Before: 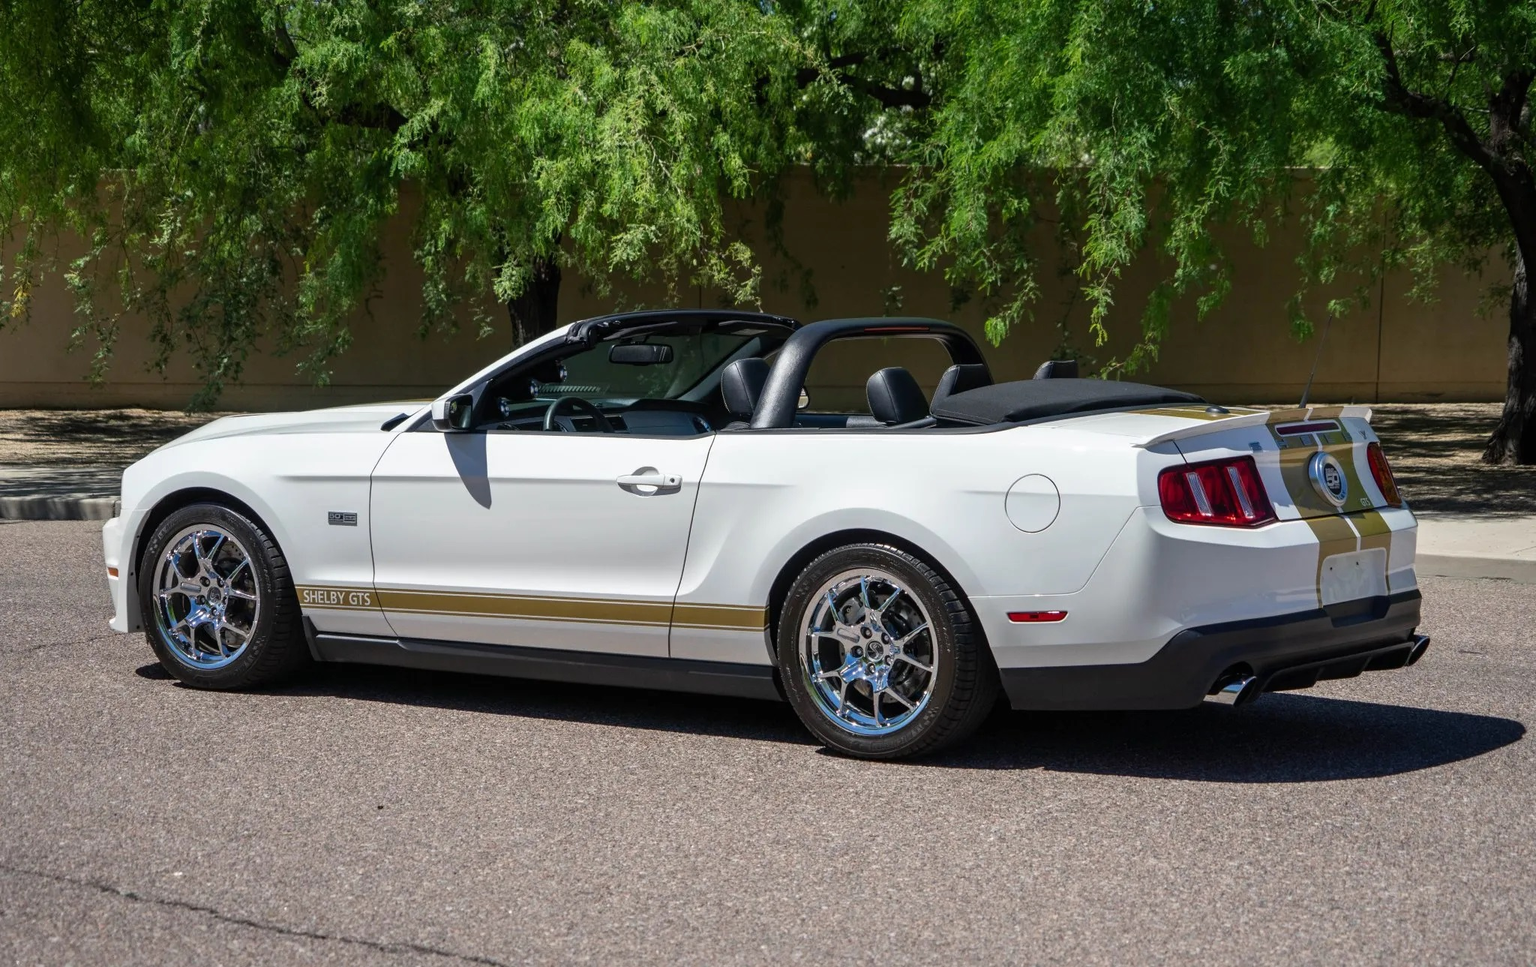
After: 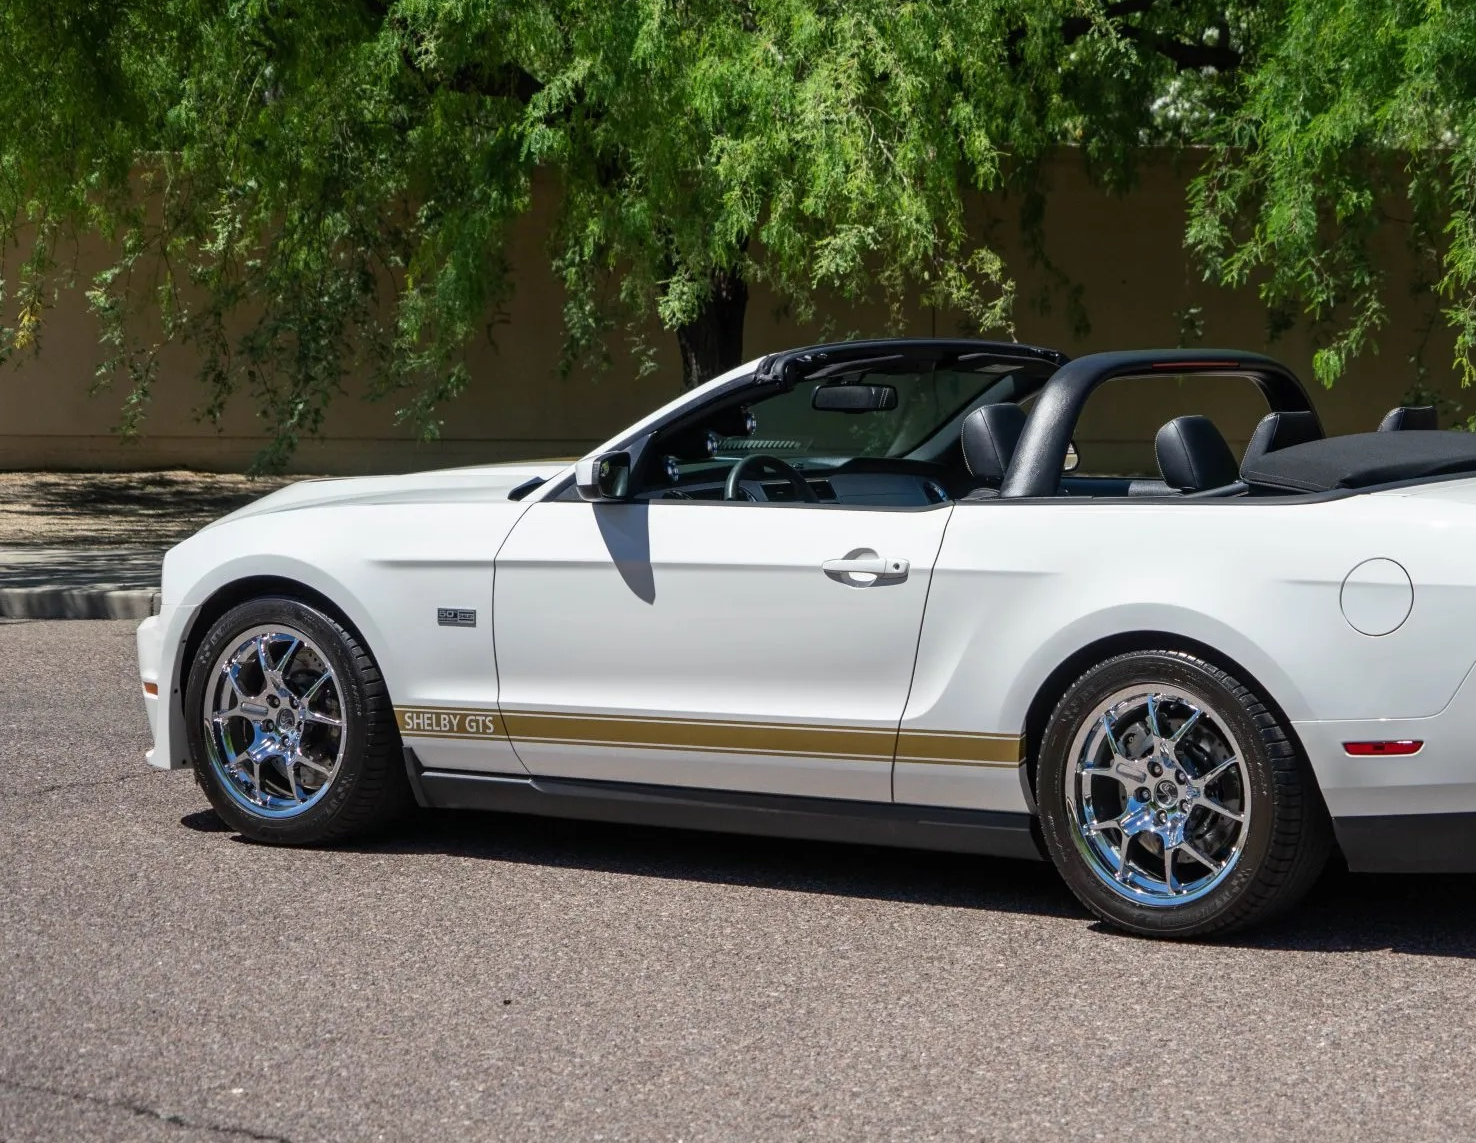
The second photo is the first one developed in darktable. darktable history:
crop: top 5.771%, right 27.914%, bottom 5.522%
